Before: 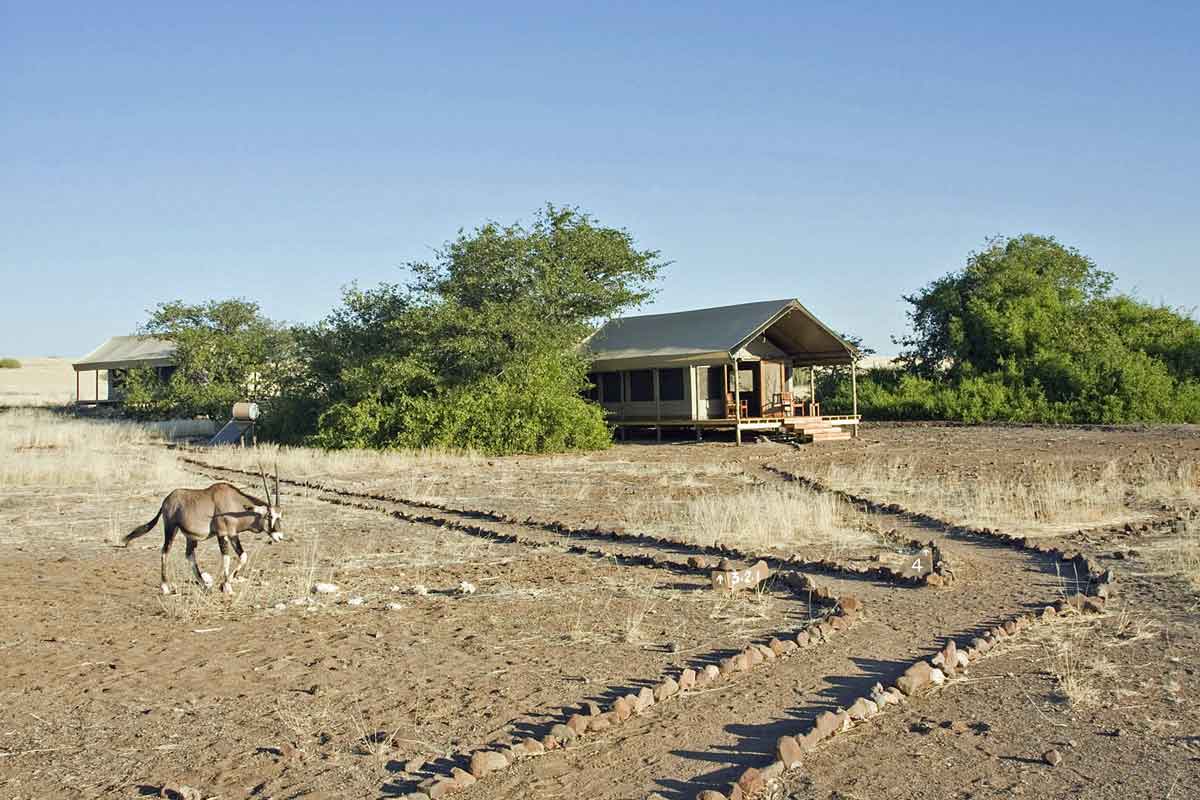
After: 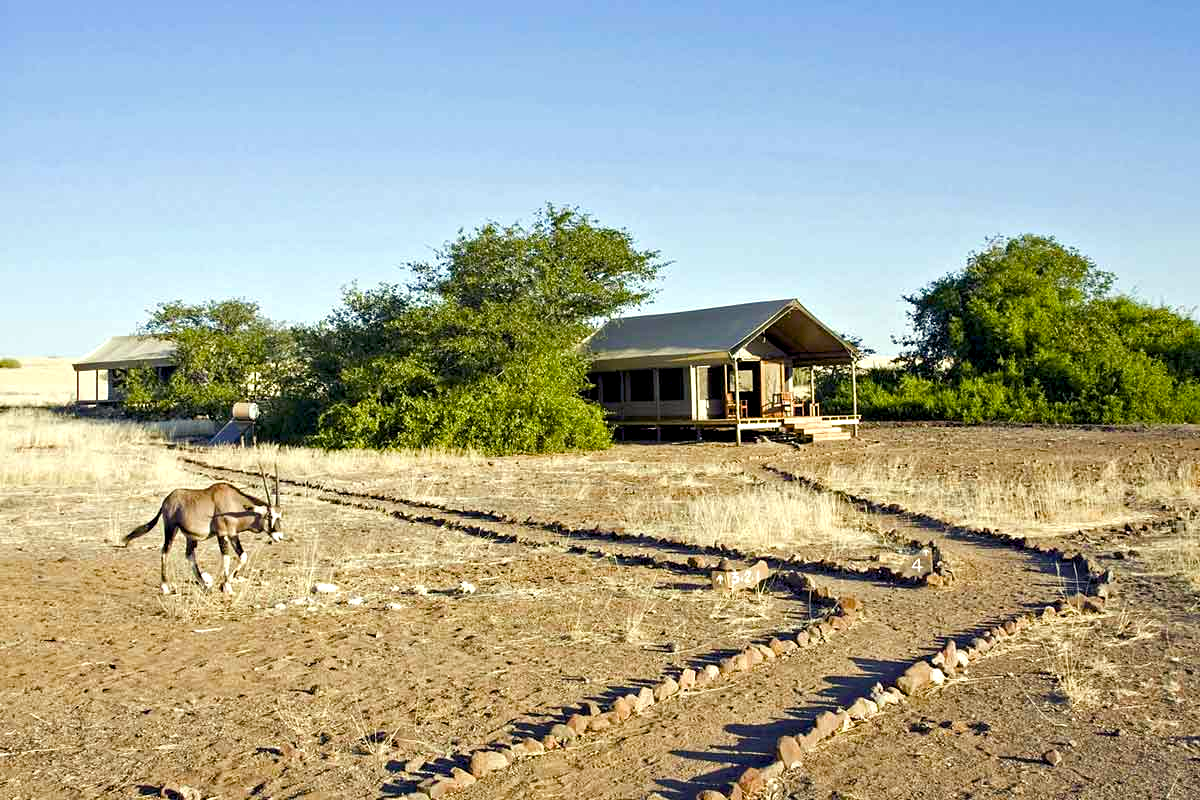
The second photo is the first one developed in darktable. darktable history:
exposure: compensate highlight preservation false
color balance rgb: shadows lift › luminance -21.66%, shadows lift › chroma 6.57%, shadows lift › hue 270°, power › chroma 0.68%, power › hue 60°, highlights gain › luminance 6.08%, highlights gain › chroma 1.33%, highlights gain › hue 90°, global offset › luminance -0.87%, perceptual saturation grading › global saturation 26.86%, perceptual saturation grading › highlights -28.39%, perceptual saturation grading › mid-tones 15.22%, perceptual saturation grading › shadows 33.98%, perceptual brilliance grading › highlights 10%, perceptual brilliance grading › mid-tones 5%
